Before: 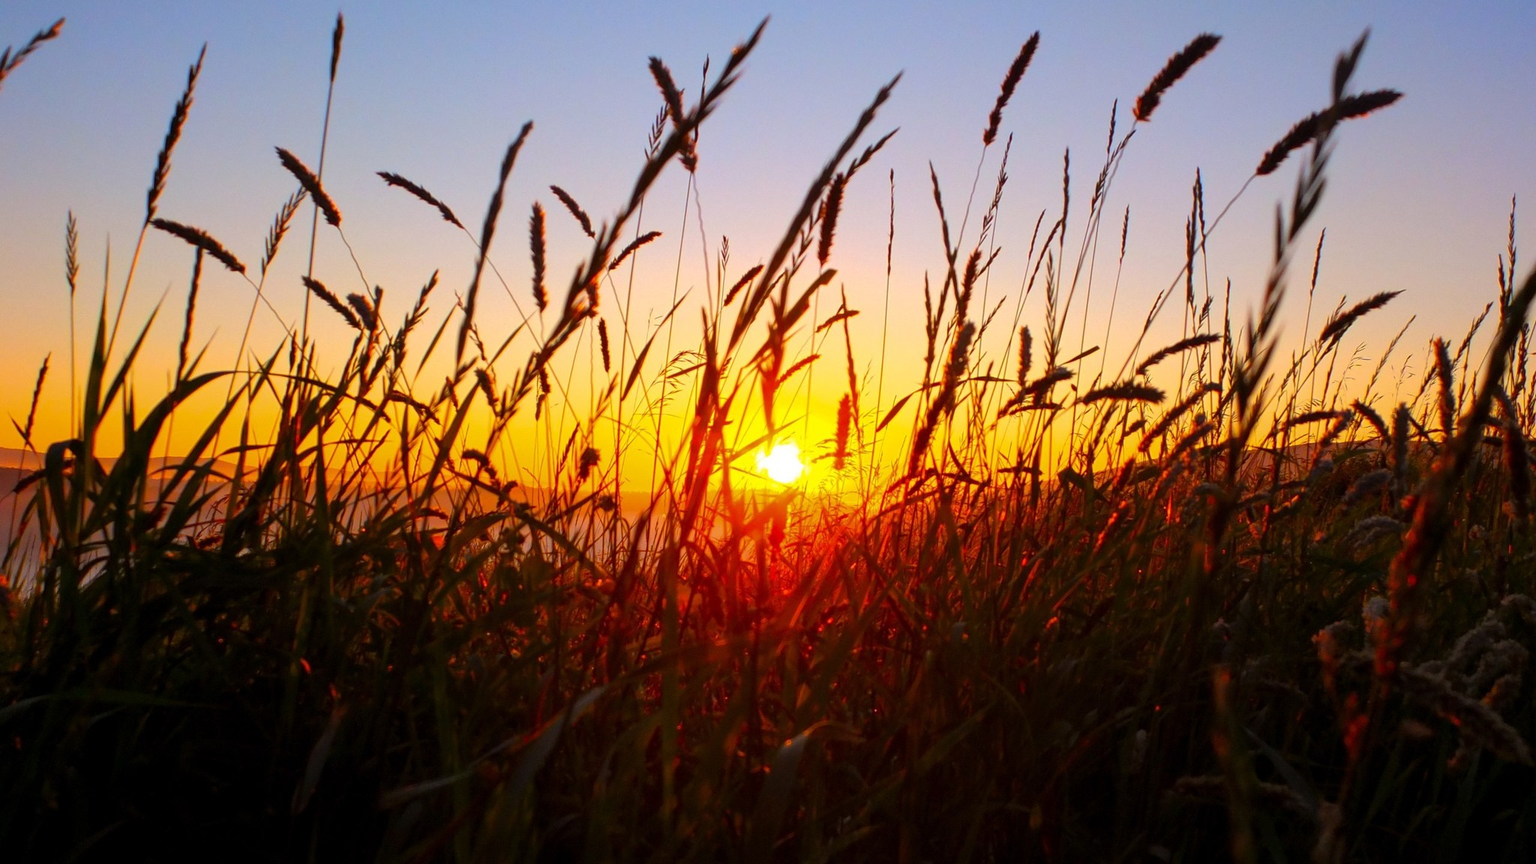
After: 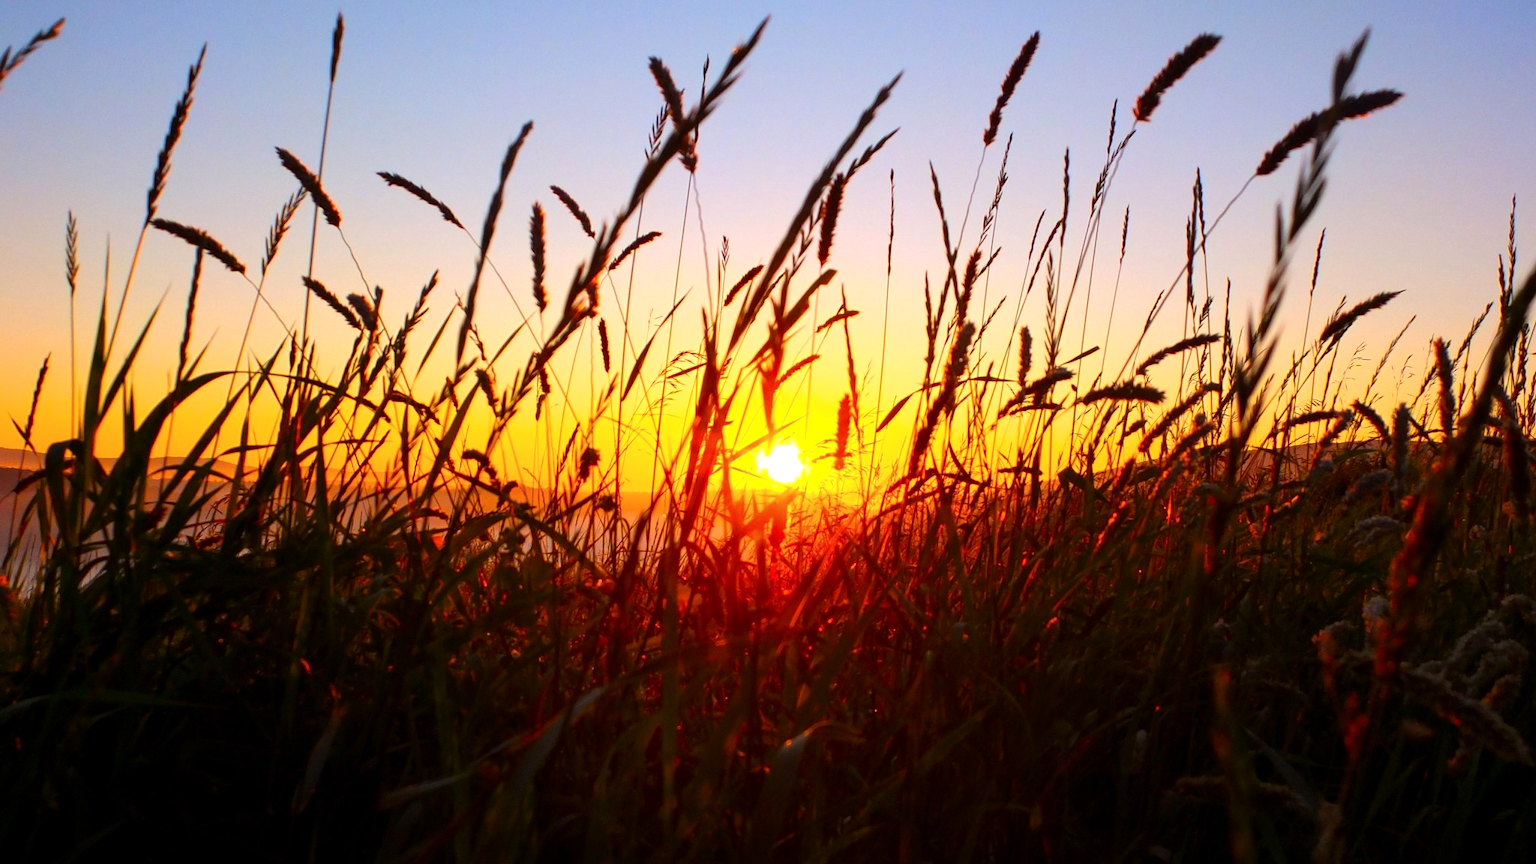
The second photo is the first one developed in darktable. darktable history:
contrast brightness saturation: contrast 0.137
exposure: exposure 0.203 EV, compensate highlight preservation false
